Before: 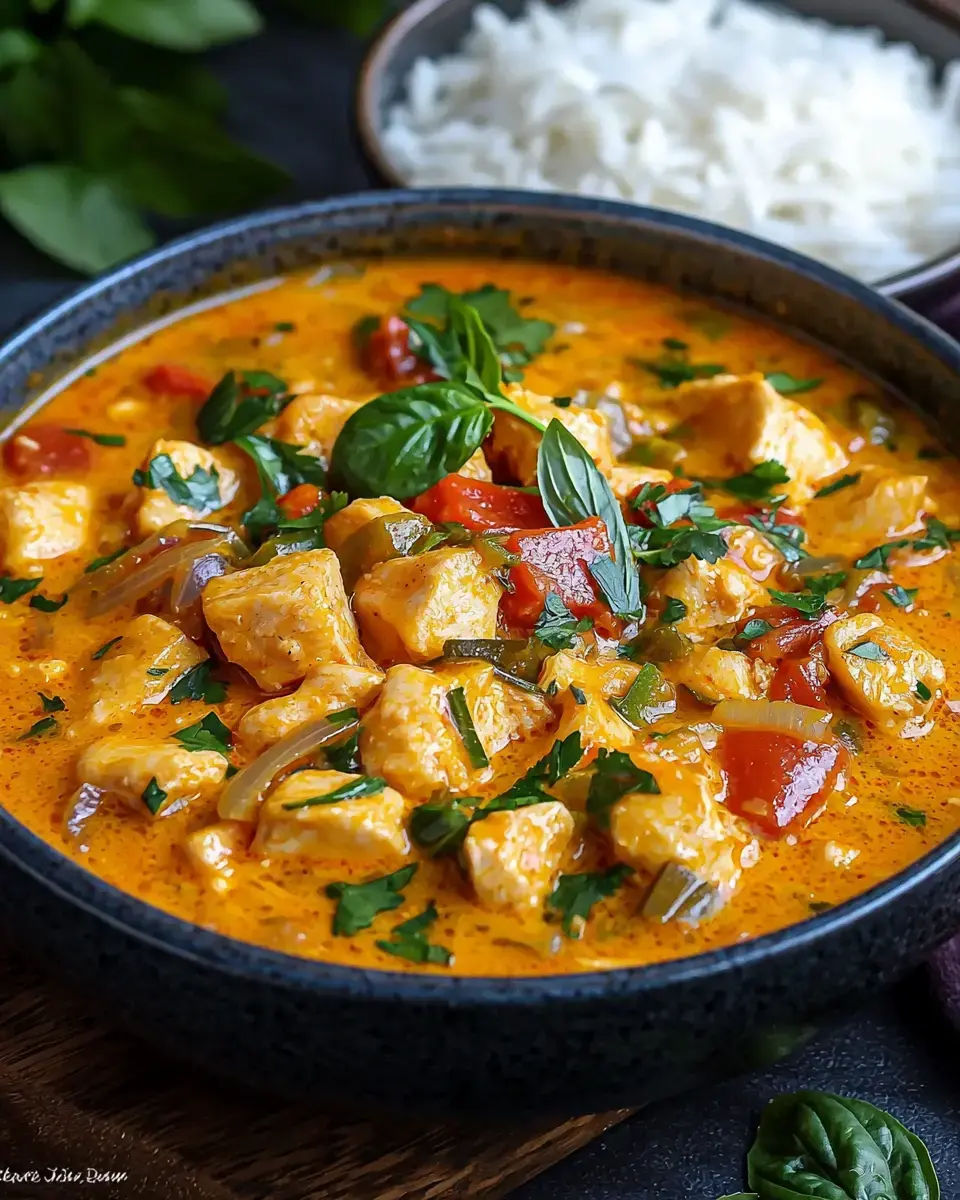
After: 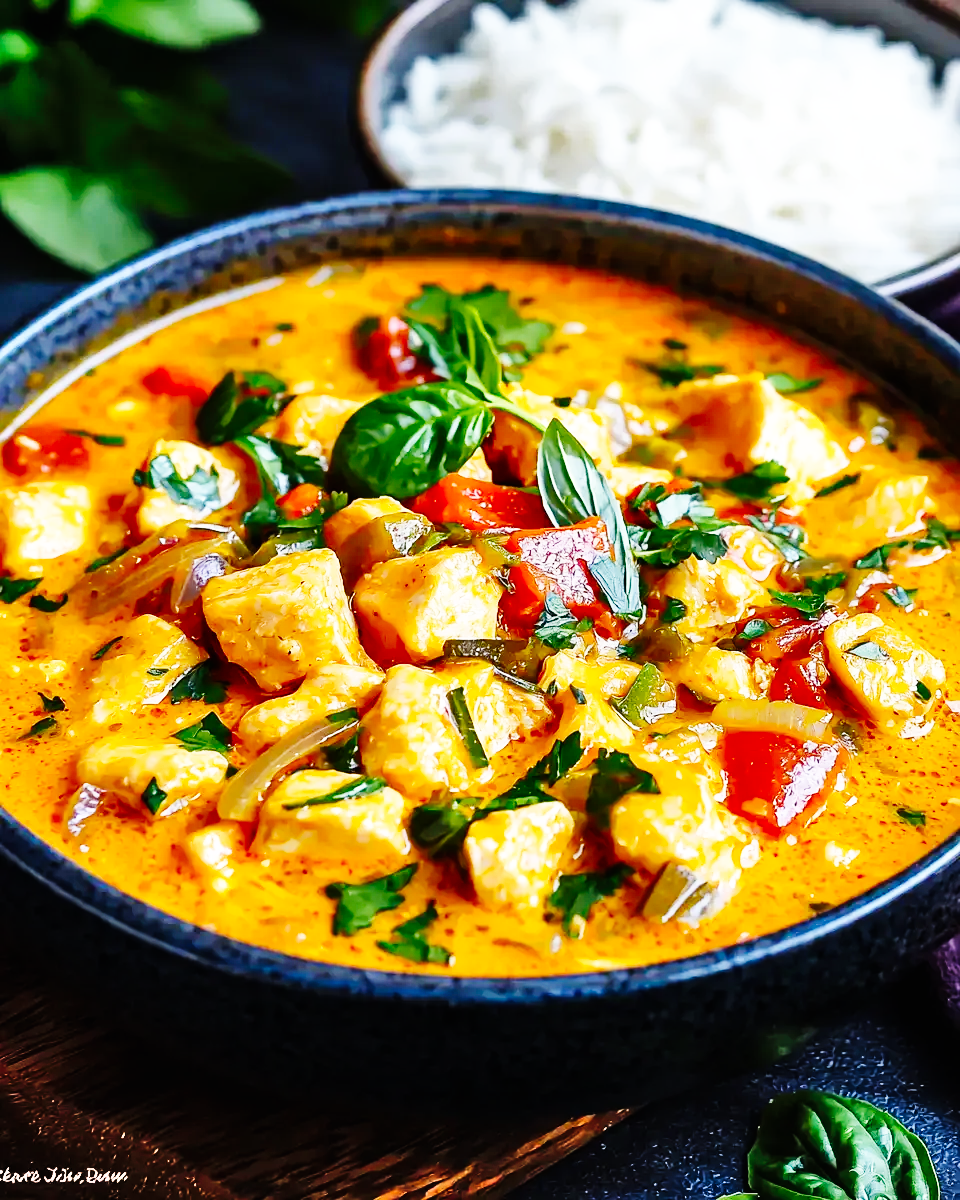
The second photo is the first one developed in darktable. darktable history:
shadows and highlights: soften with gaussian
base curve: curves: ch0 [(0, 0) (0, 0) (0.002, 0.001) (0.008, 0.003) (0.019, 0.011) (0.037, 0.037) (0.064, 0.11) (0.102, 0.232) (0.152, 0.379) (0.216, 0.524) (0.296, 0.665) (0.394, 0.789) (0.512, 0.881) (0.651, 0.945) (0.813, 0.986) (1, 1)], preserve colors none
